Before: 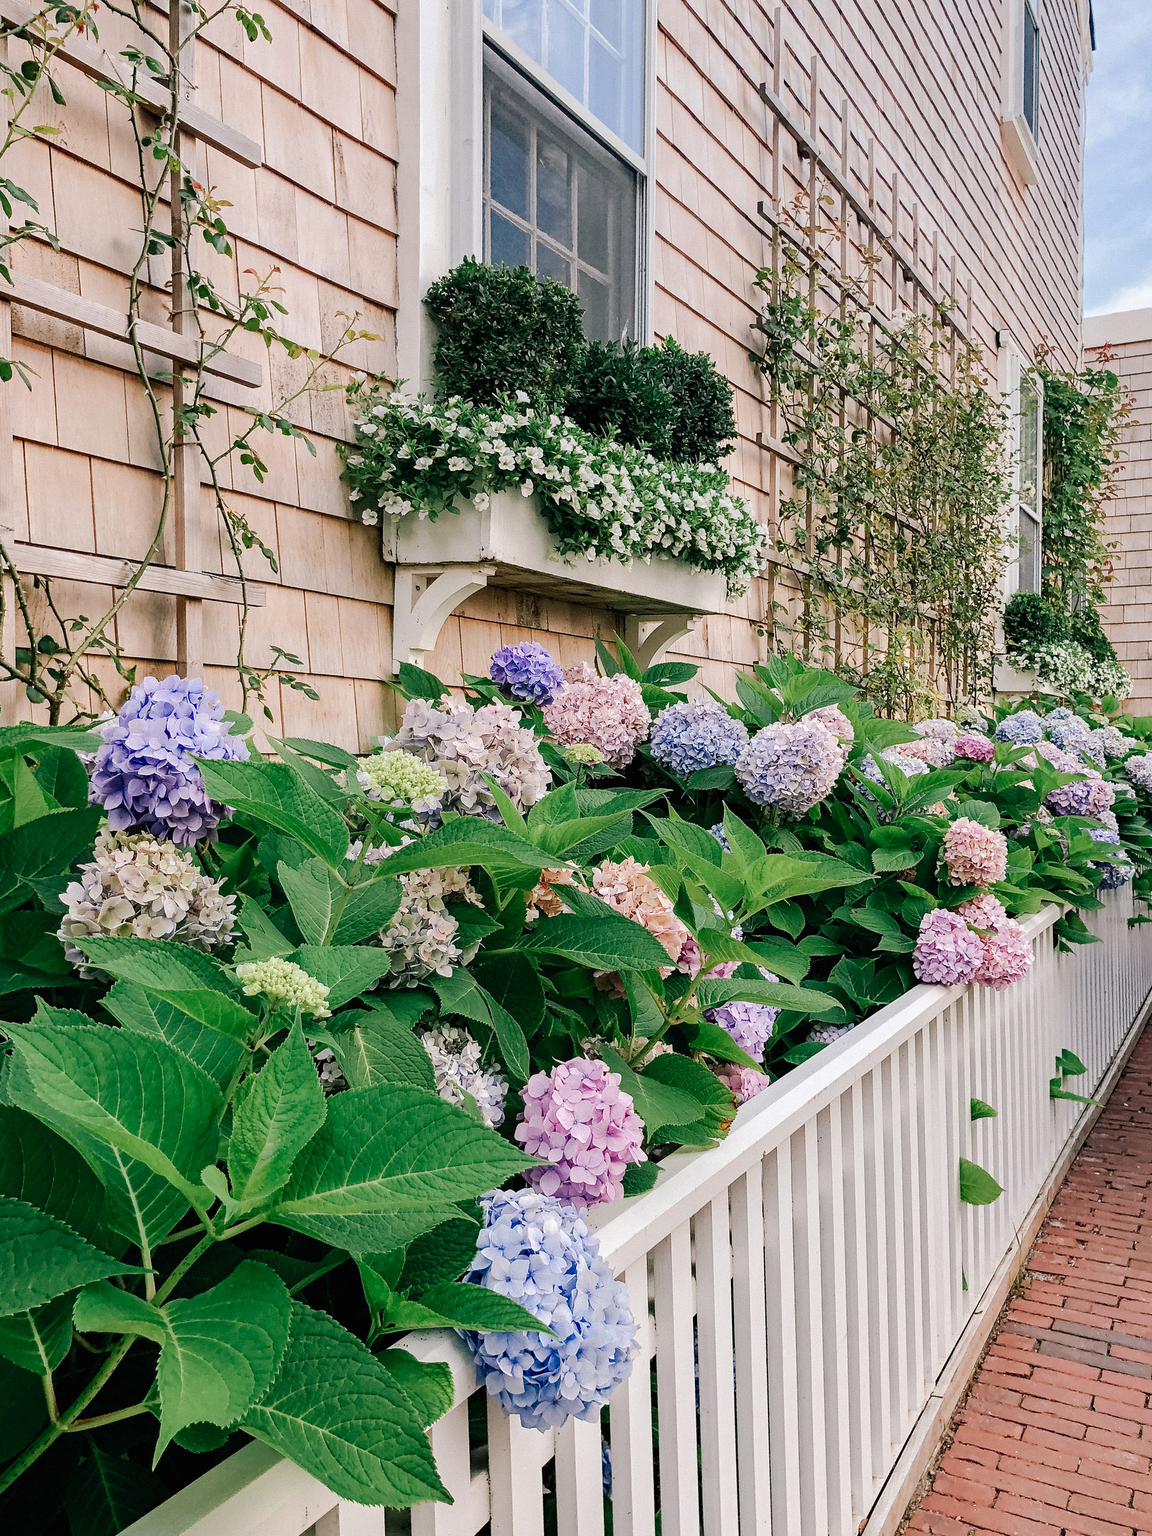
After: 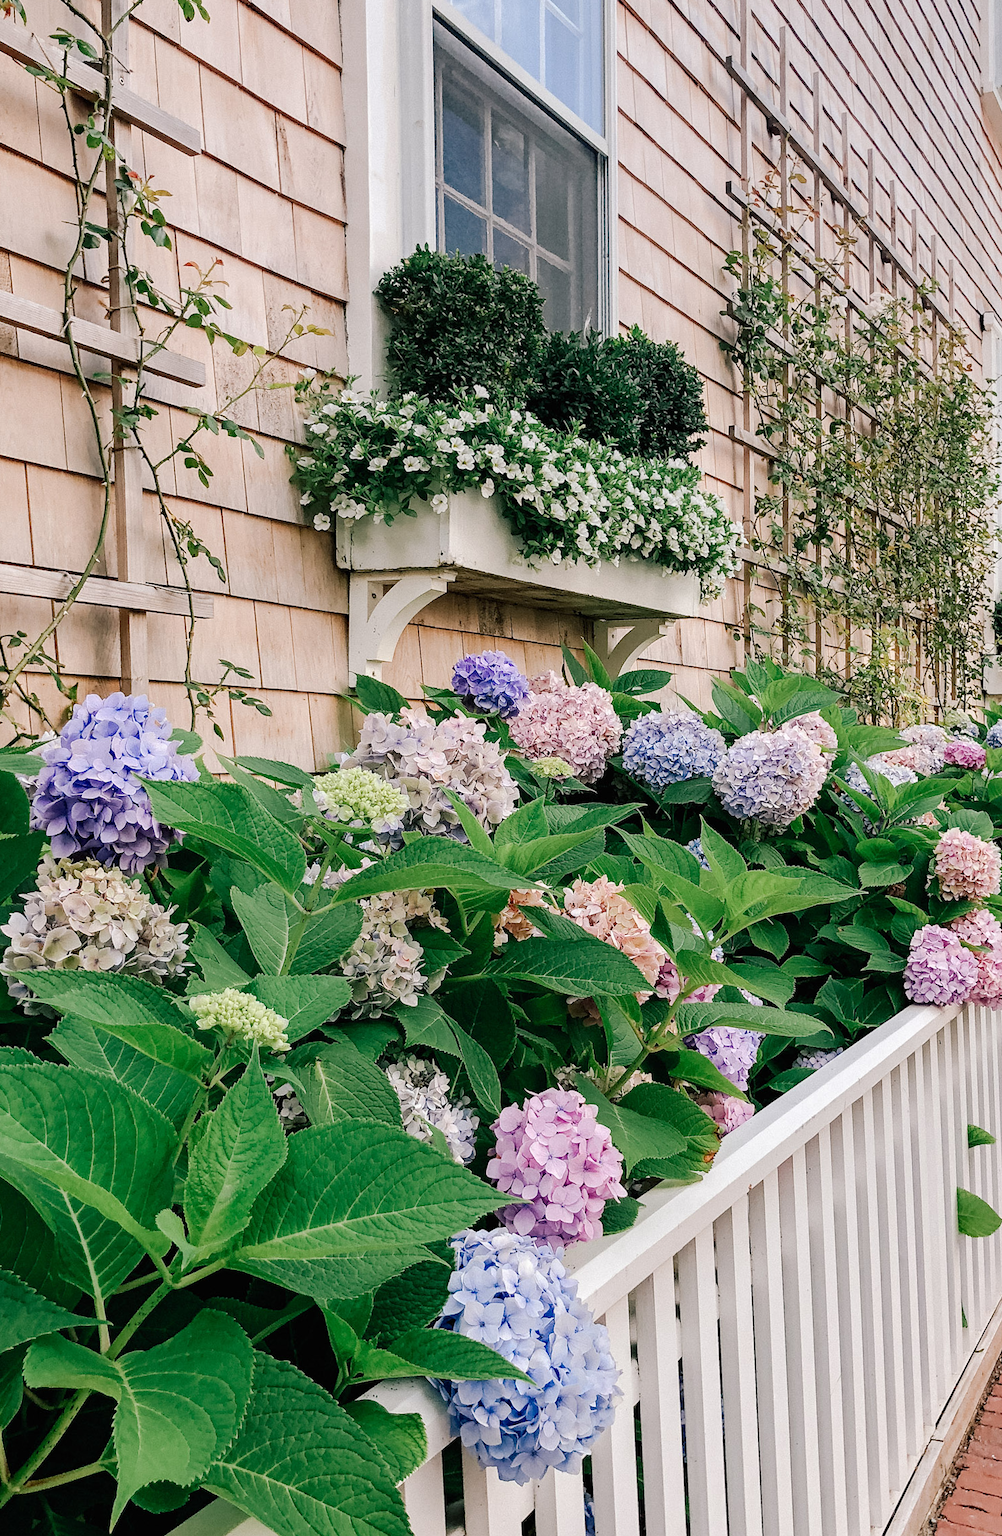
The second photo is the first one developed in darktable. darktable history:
tone equalizer: on, module defaults
crop and rotate: angle 1°, left 4.281%, top 0.642%, right 11.383%, bottom 2.486%
